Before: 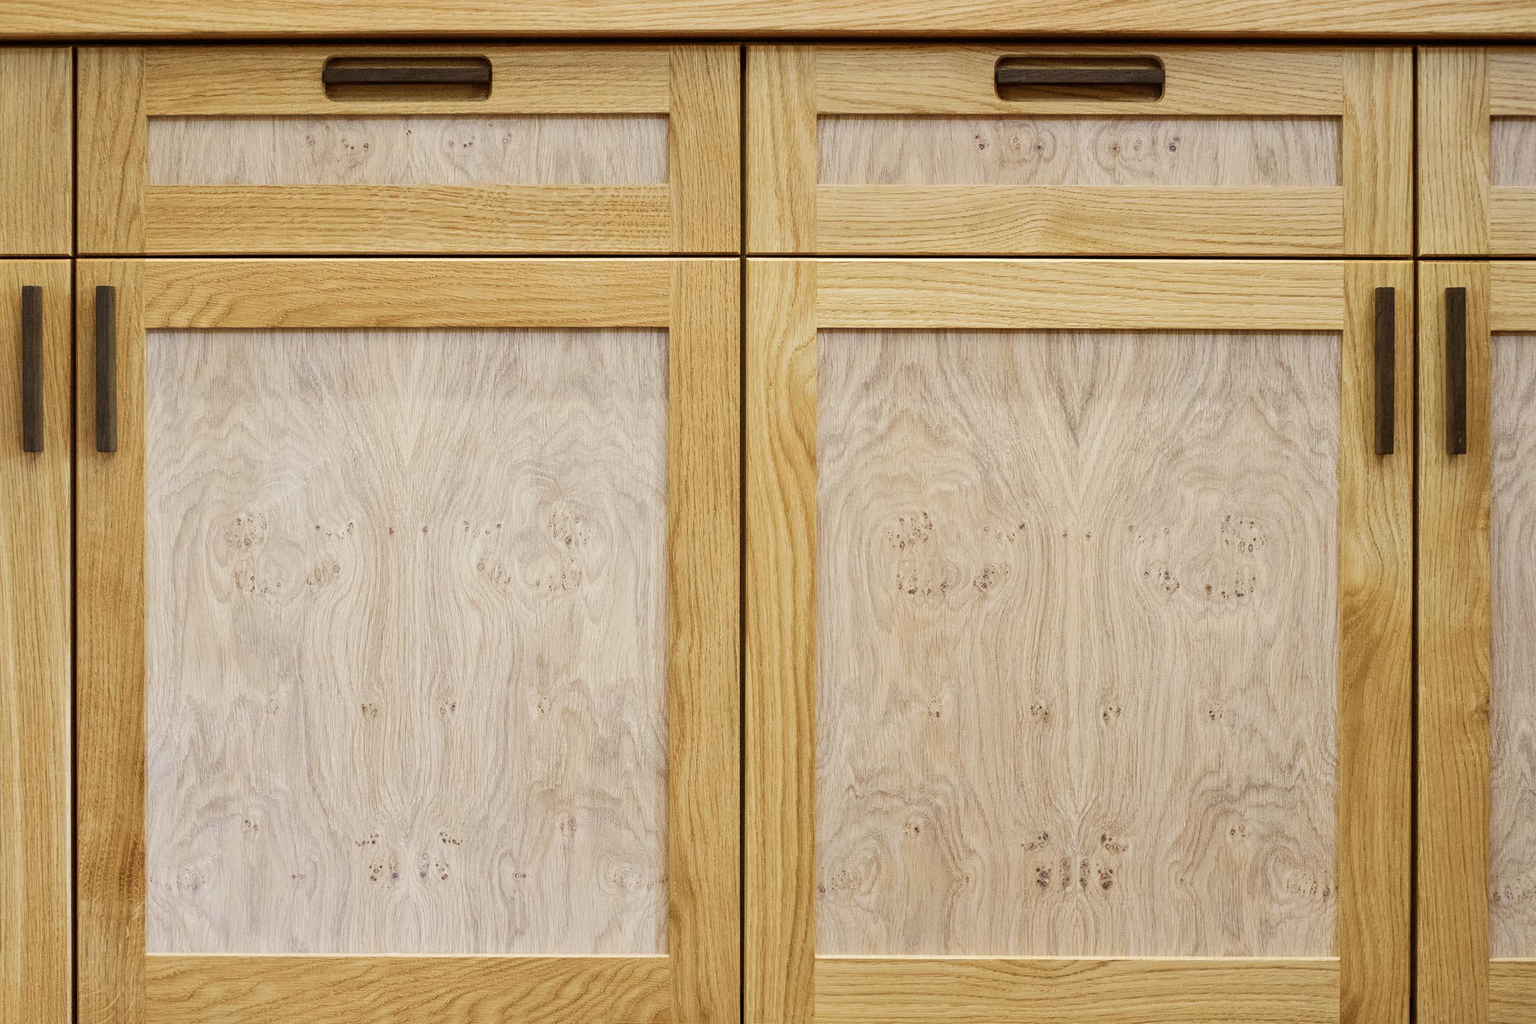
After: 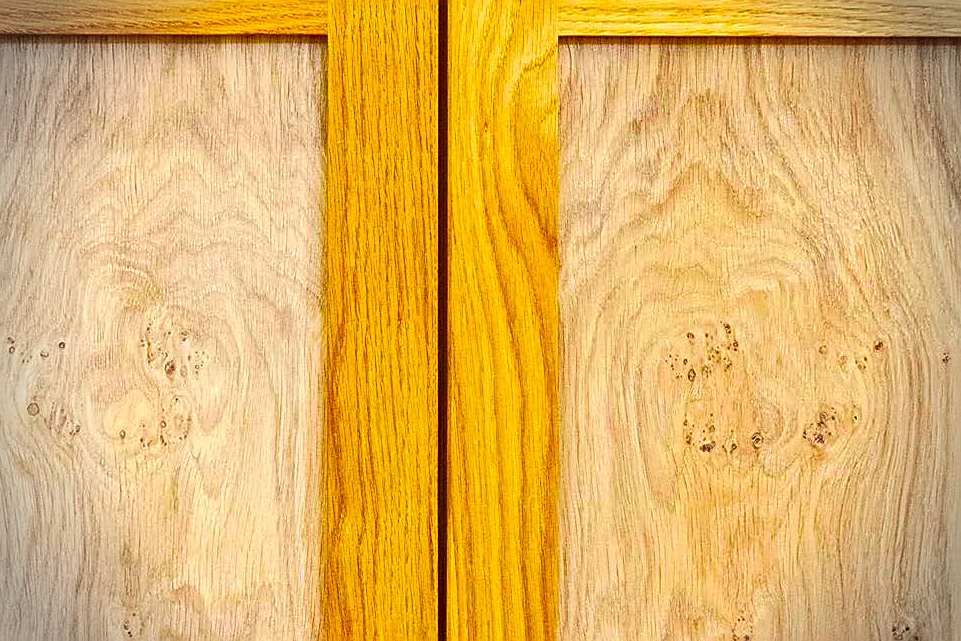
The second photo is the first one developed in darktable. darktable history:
sharpen: on, module defaults
shadows and highlights: shadows 37.71, highlights -27.71, soften with gaussian
color balance rgb: perceptual saturation grading › global saturation 0.229%, perceptual saturation grading › mid-tones 11.209%, perceptual brilliance grading › highlights 11.418%, global vibrance 20%
crop: left 29.919%, top 29.779%, right 29.97%, bottom 30.094%
exposure: black level correction 0, compensate highlight preservation false
color correction: highlights b* 0, saturation 2.18
vignetting: fall-off radius 31.63%
contrast brightness saturation: contrast 0.079, saturation 0.015
